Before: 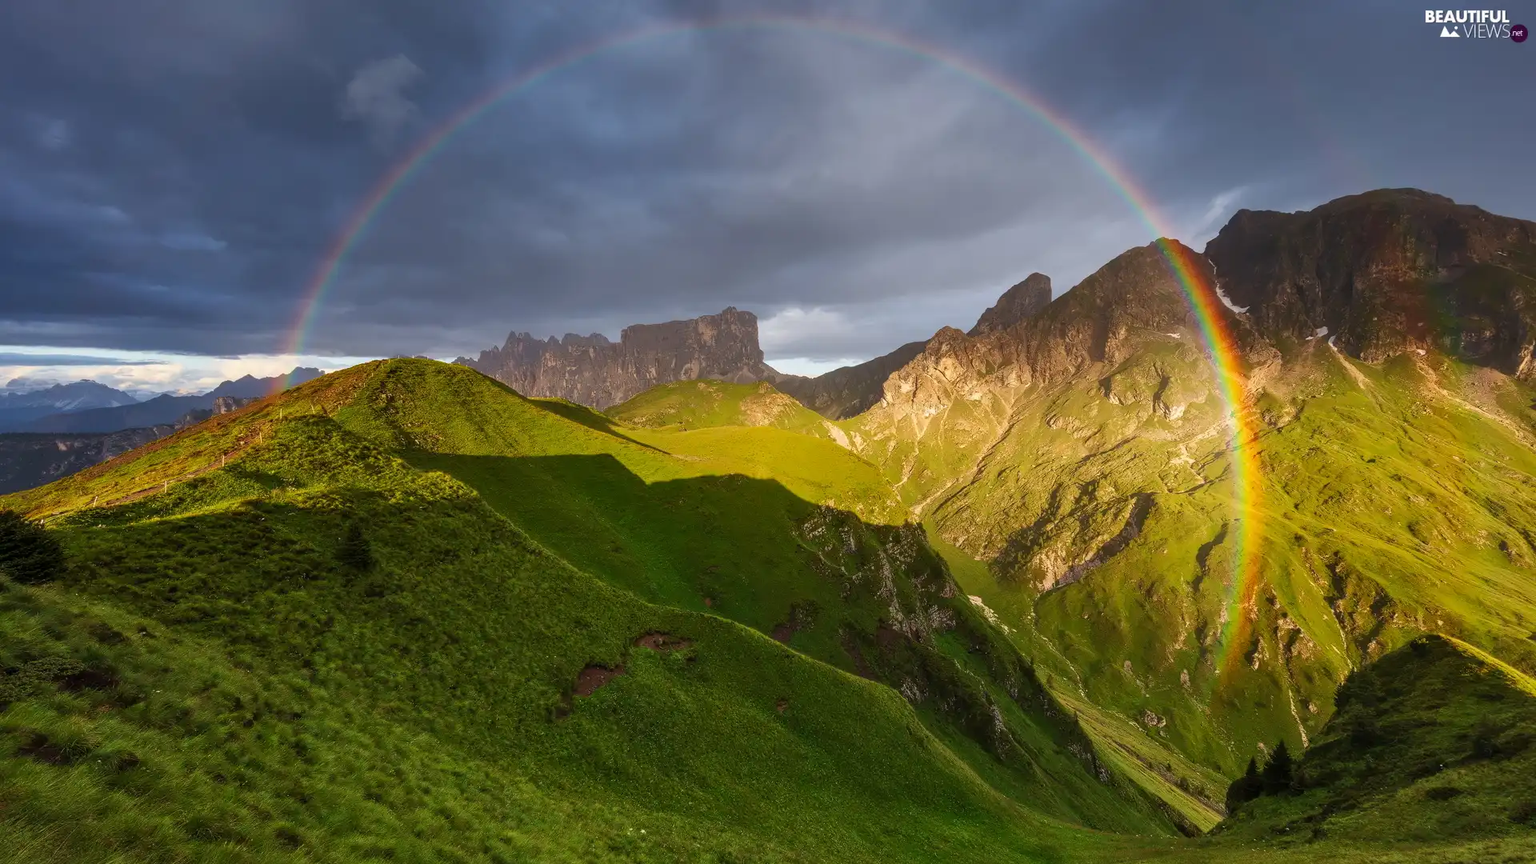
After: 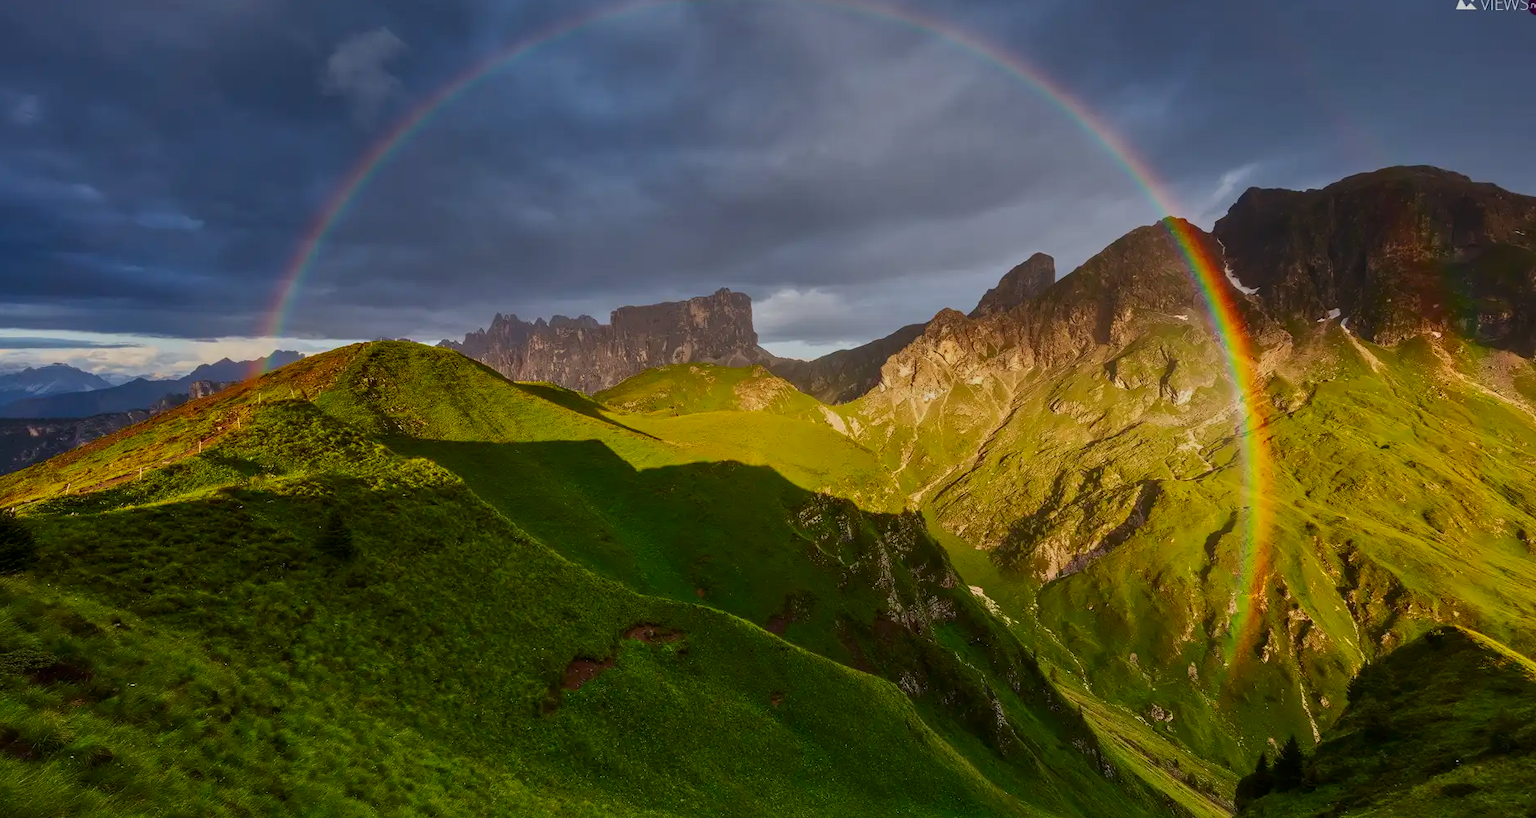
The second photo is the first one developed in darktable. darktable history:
tone equalizer: -8 EV -0.002 EV, -7 EV 0.005 EV, -6 EV -0.008 EV, -5 EV 0.007 EV, -4 EV -0.042 EV, -3 EV -0.233 EV, -2 EV -0.662 EV, -1 EV -0.983 EV, +0 EV -0.969 EV, smoothing diameter 2%, edges refinement/feathering 20, mask exposure compensation -1.57 EV, filter diffusion 5
contrast brightness saturation: contrast 0.13, brightness -0.05, saturation 0.16
crop: left 1.964%, top 3.251%, right 1.122%, bottom 4.933%
